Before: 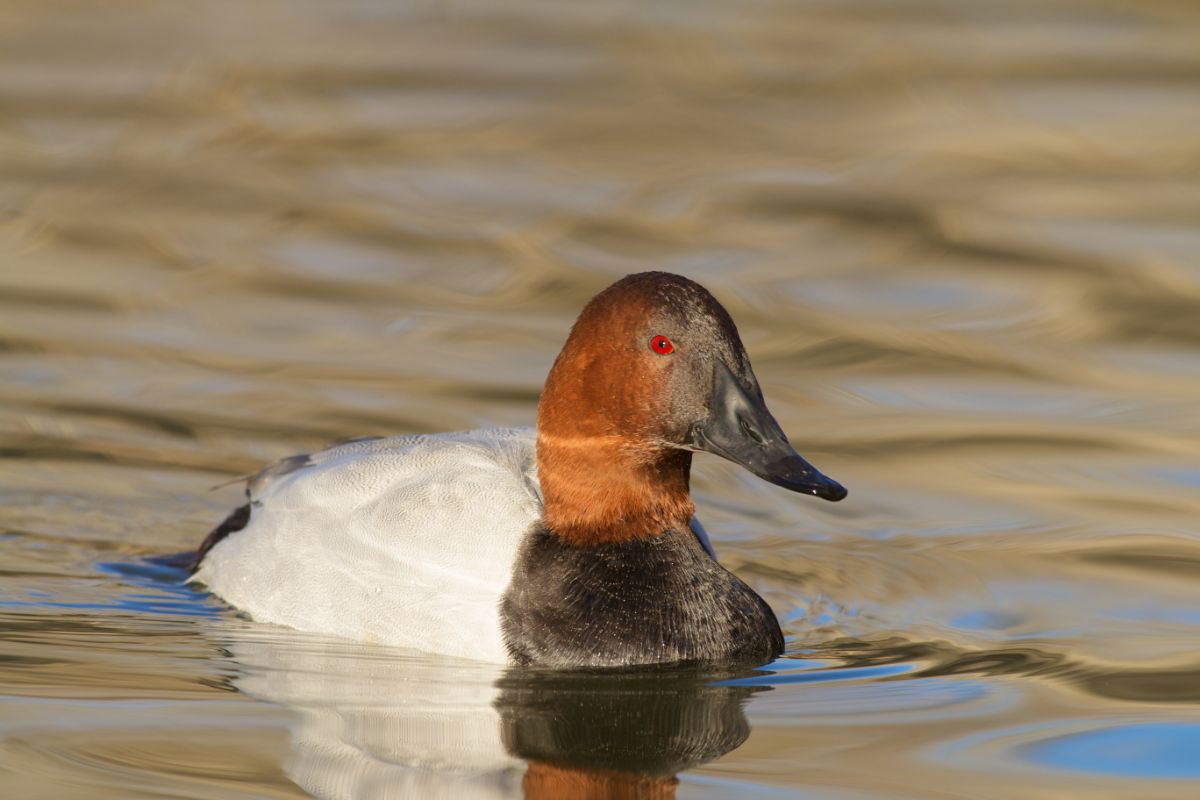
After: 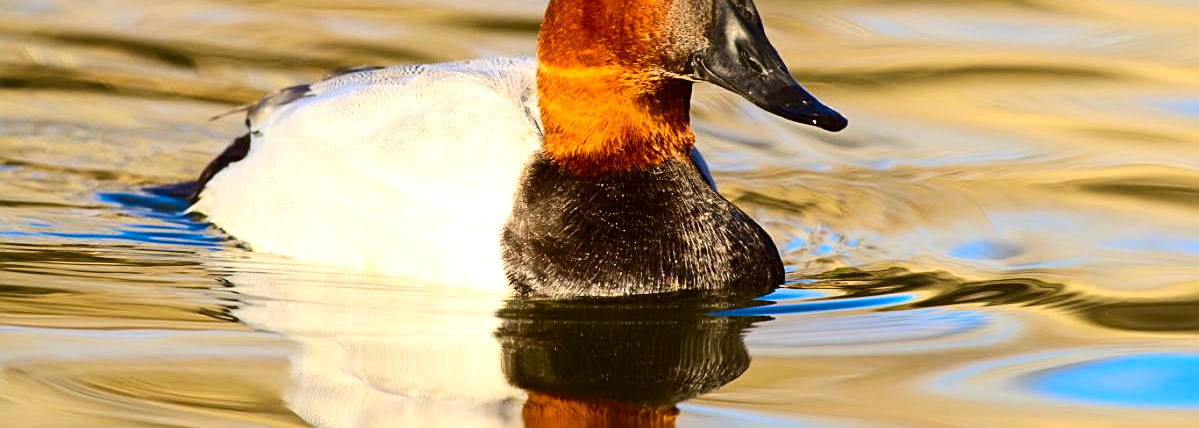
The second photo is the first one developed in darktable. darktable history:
exposure: exposure 0.51 EV, compensate highlight preservation false
crop and rotate: top 46.485%, right 0.067%
contrast brightness saturation: contrast 0.303, brightness -0.072, saturation 0.175
color balance rgb: linear chroma grading › global chroma 9.027%, perceptual saturation grading › global saturation 25.282%, contrast 4.841%
sharpen: on, module defaults
